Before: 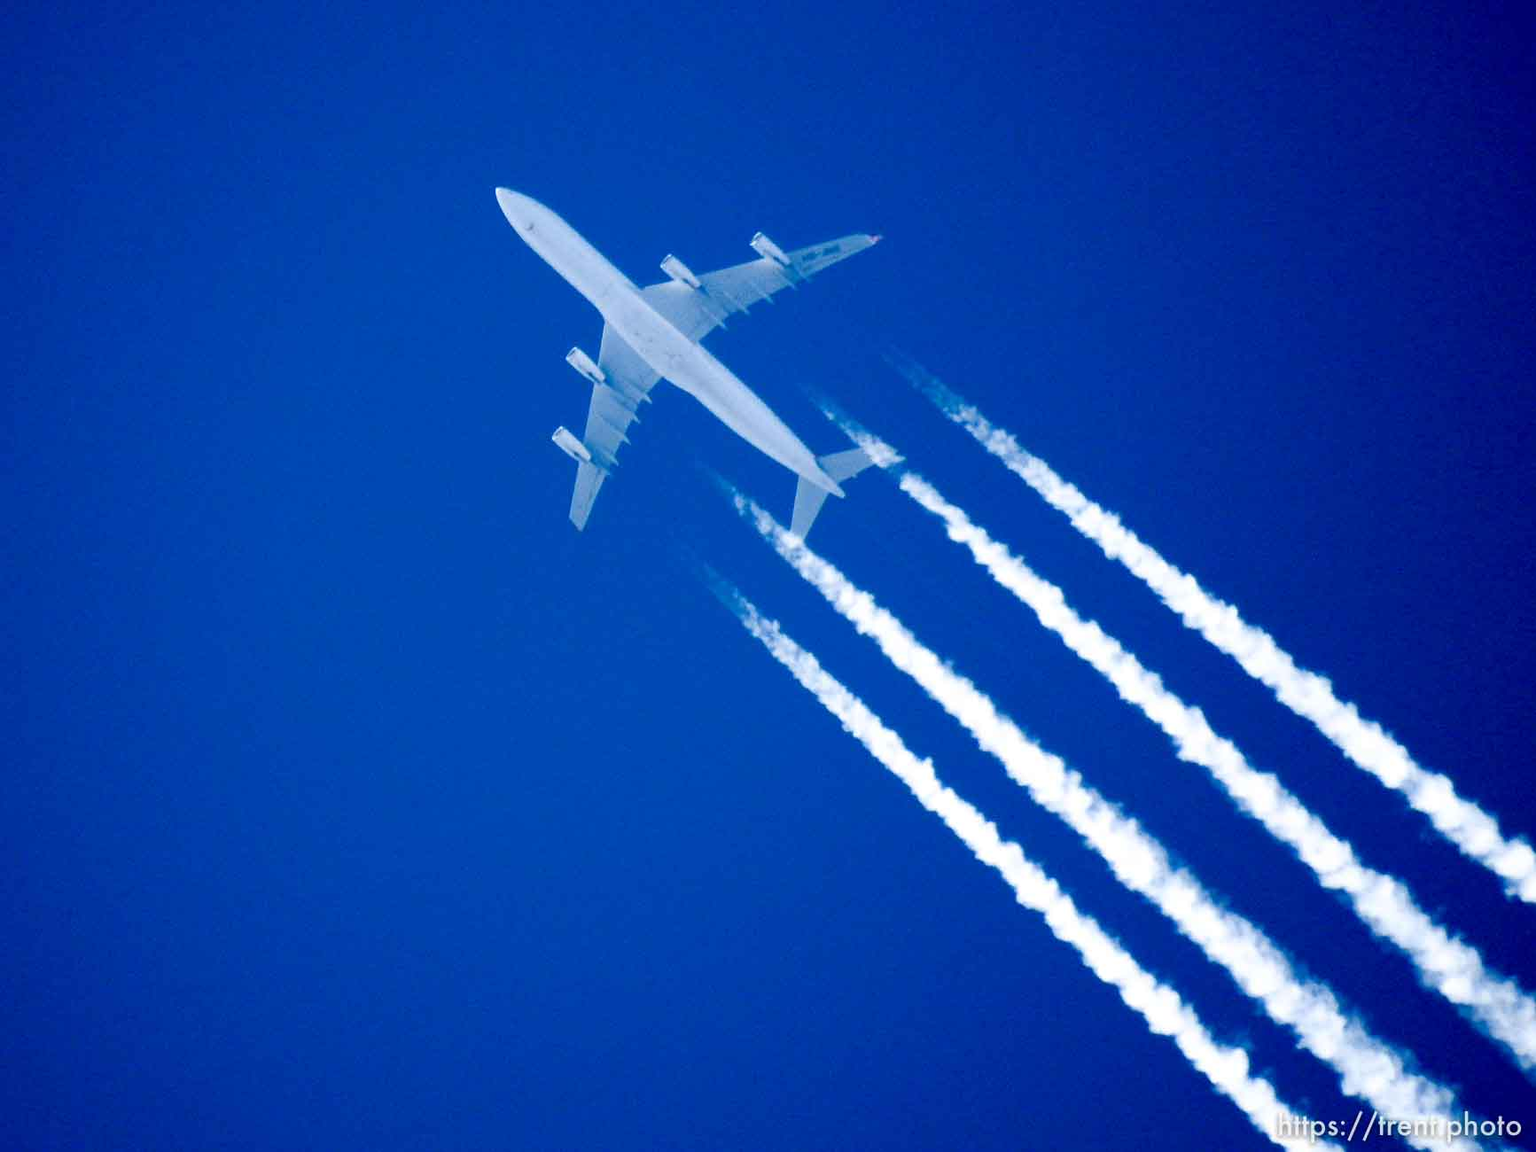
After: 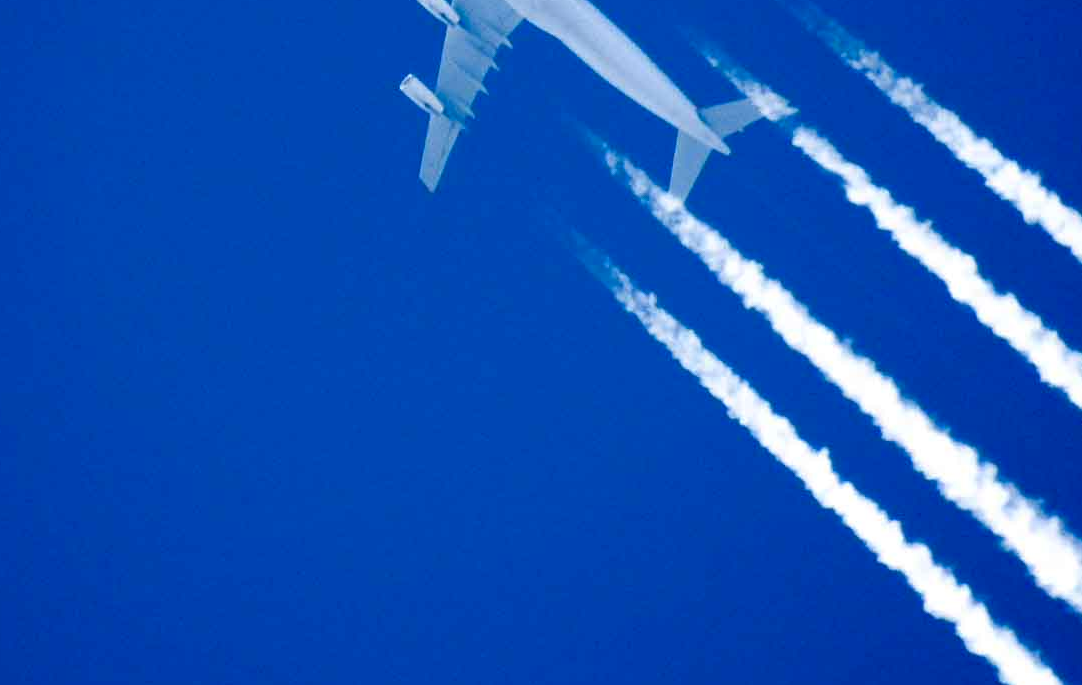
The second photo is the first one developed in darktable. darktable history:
crop: left 12.924%, top 31.335%, right 24.594%, bottom 15.931%
haze removal: strength 0.099, compatibility mode true, adaptive false
